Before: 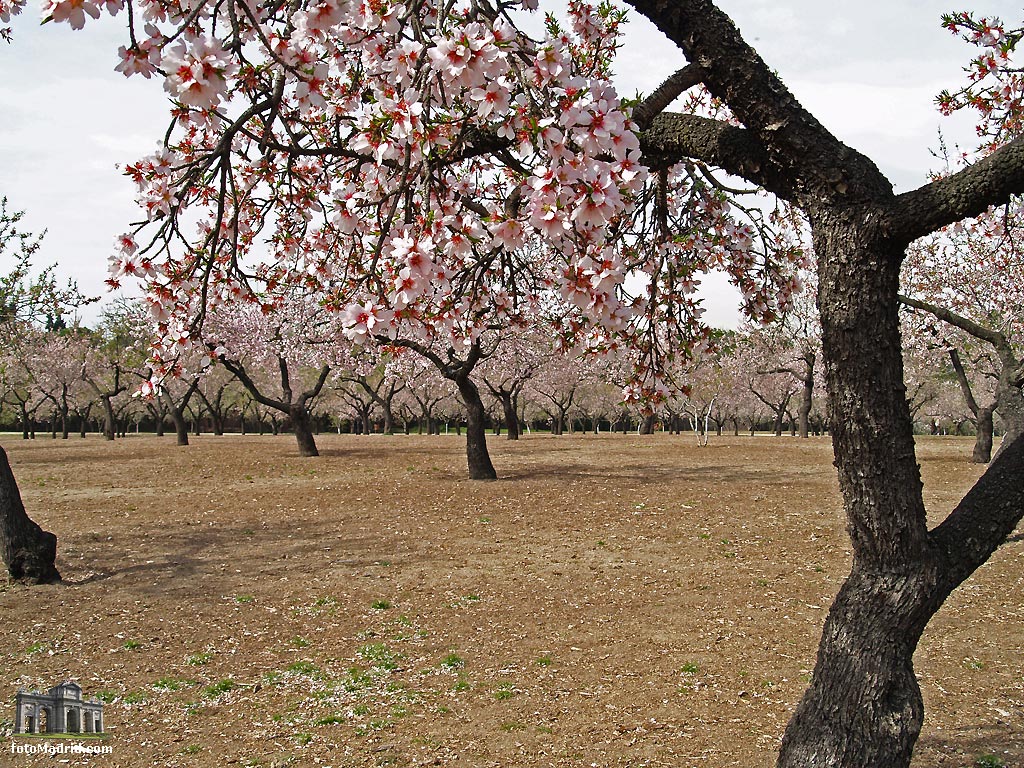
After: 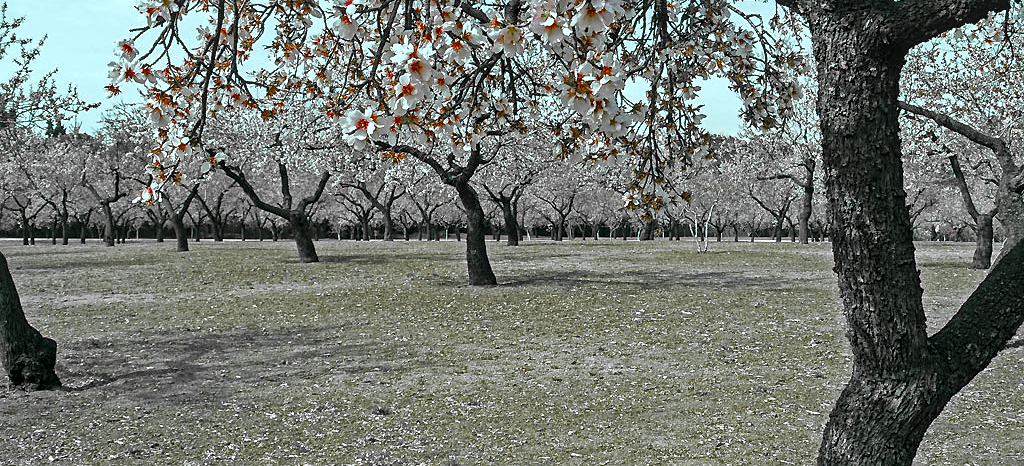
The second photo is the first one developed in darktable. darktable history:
color balance rgb: shadows lift › chroma 11.71%, shadows lift › hue 133.46°, power › chroma 2.15%, power › hue 166.83°, highlights gain › chroma 4%, highlights gain › hue 200.2°, perceptual saturation grading › global saturation 18.05%
color zones: curves: ch1 [(0, 0.679) (0.143, 0.647) (0.286, 0.261) (0.378, -0.011) (0.571, 0.396) (0.714, 0.399) (0.857, 0.406) (1, 0.679)]
sharpen: amount 0.2
local contrast: detail 130%
crop and rotate: top 25.357%, bottom 13.942%
